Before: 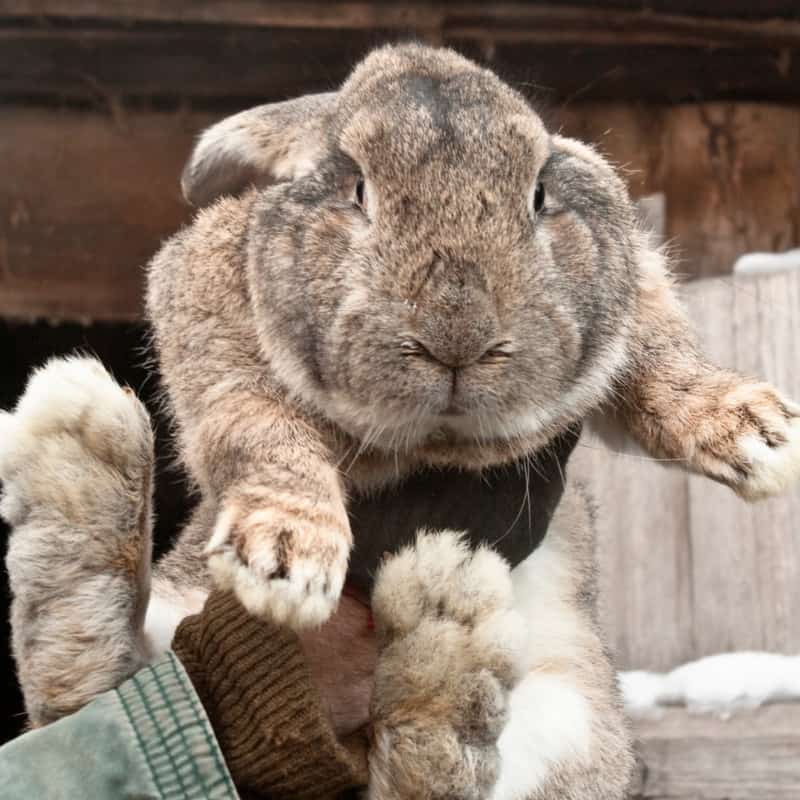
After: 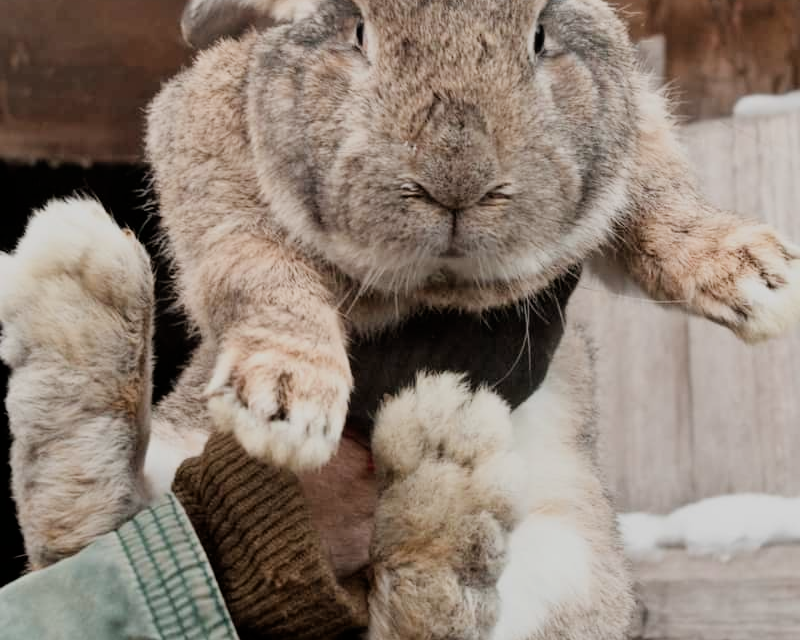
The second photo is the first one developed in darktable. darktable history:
crop and rotate: top 19.998%
filmic rgb: black relative exposure -7.65 EV, white relative exposure 4.56 EV, hardness 3.61
